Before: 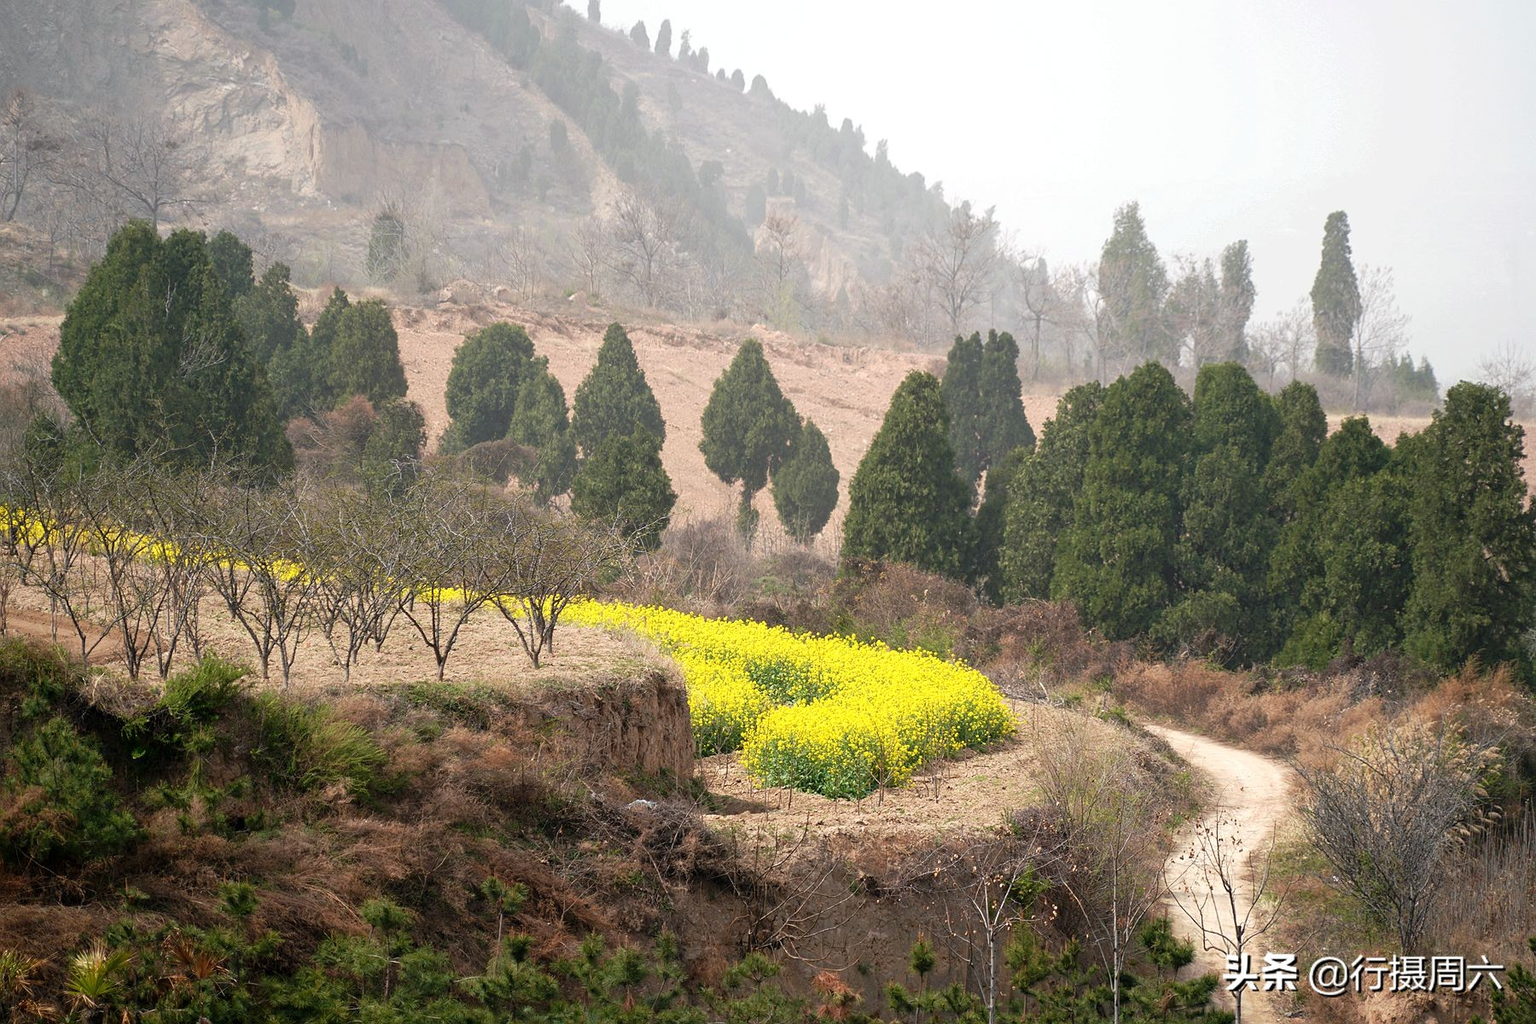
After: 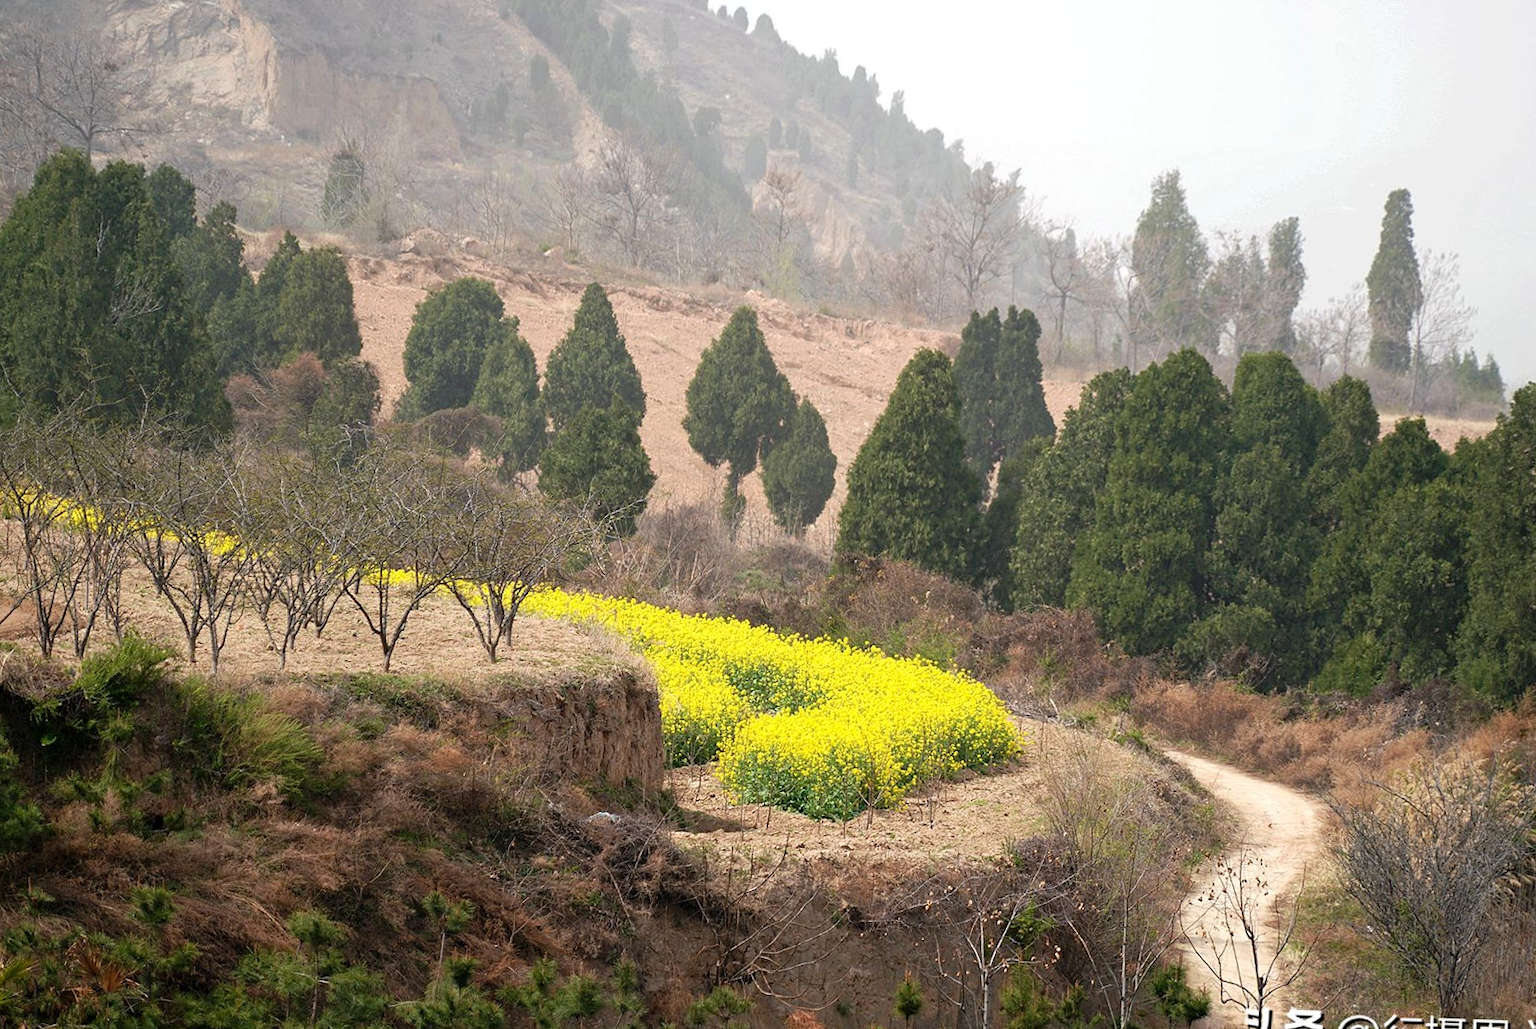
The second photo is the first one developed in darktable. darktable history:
crop and rotate: angle -2.16°, left 3.146%, top 3.674%, right 1.654%, bottom 0.586%
haze removal: compatibility mode true, adaptive false
